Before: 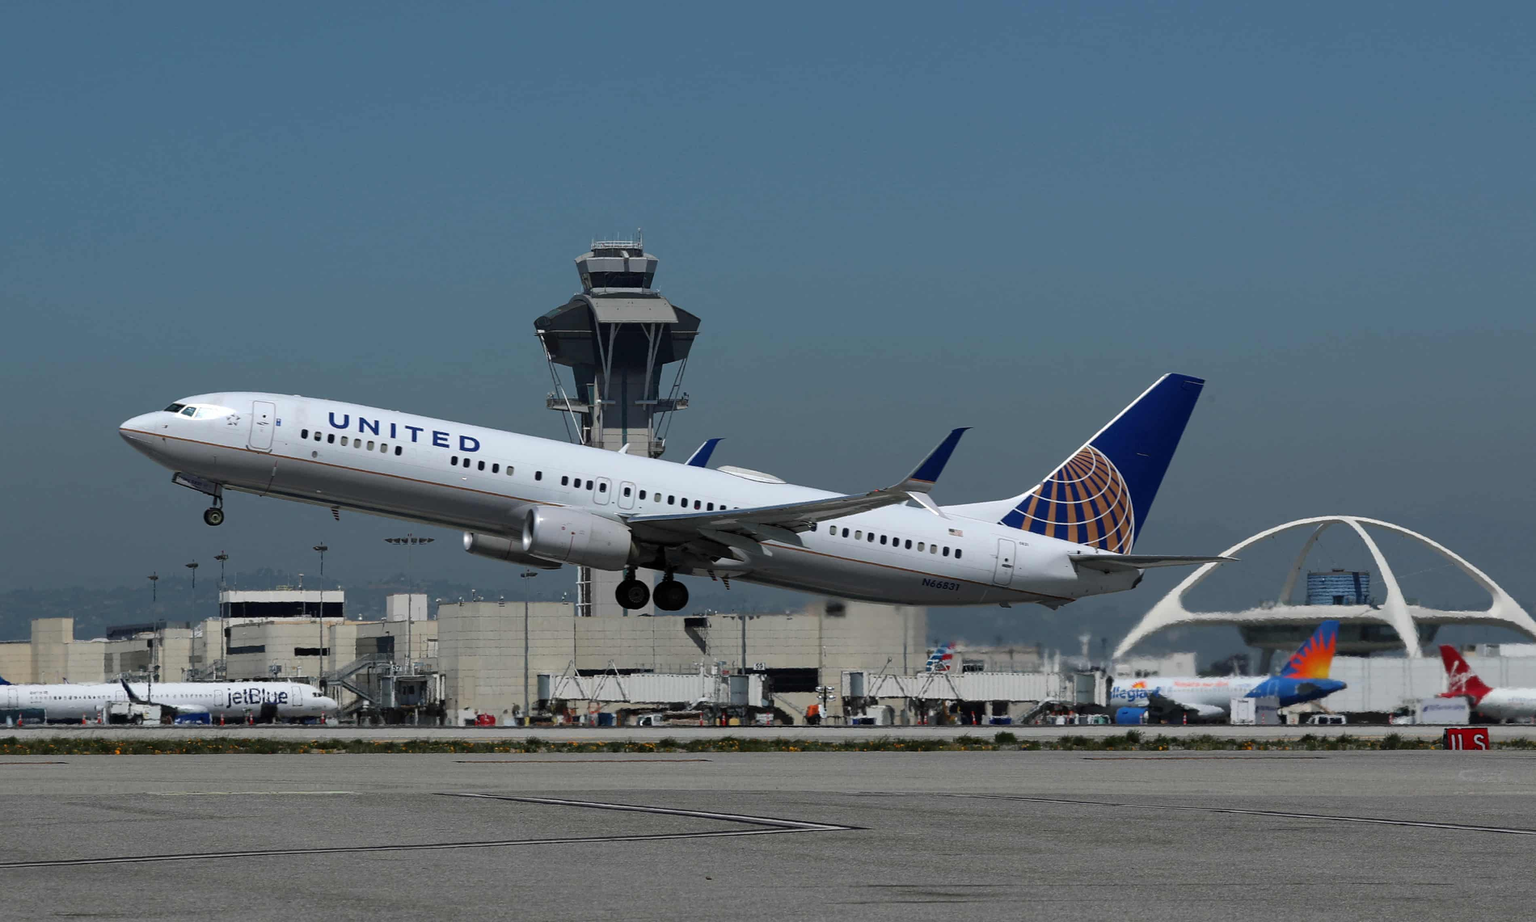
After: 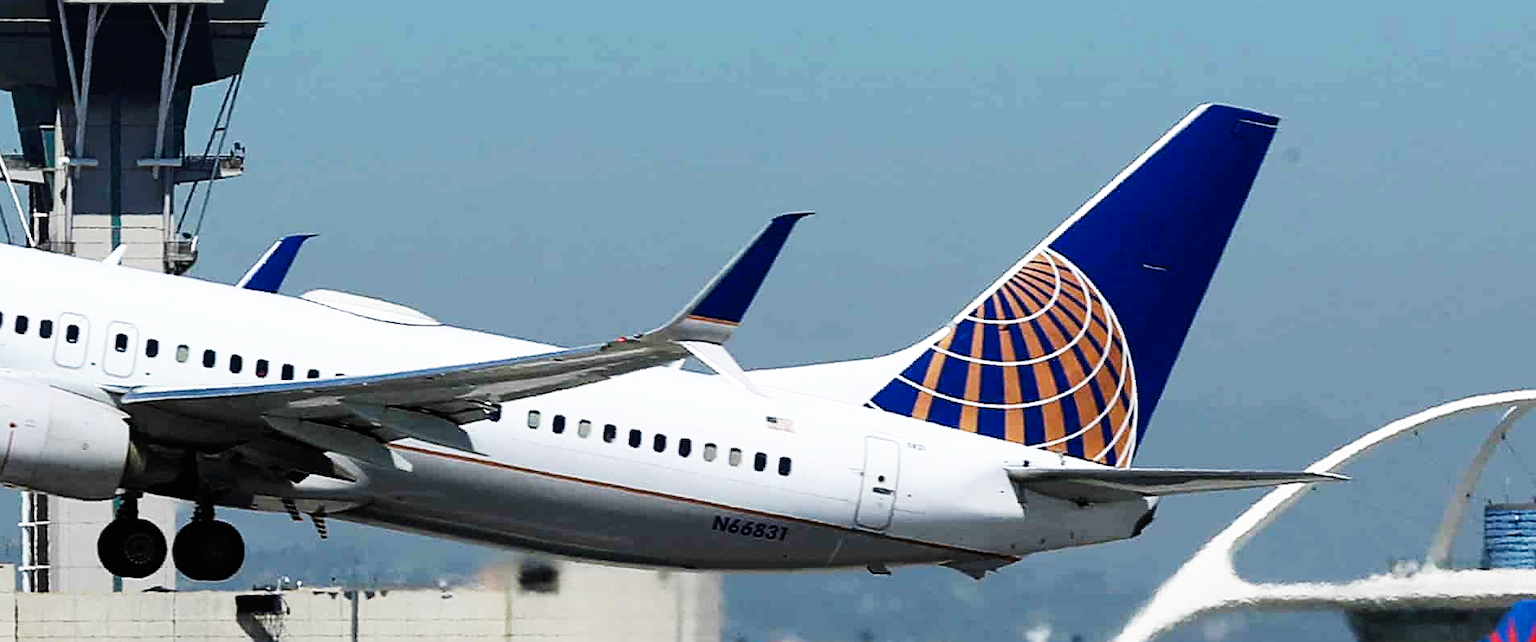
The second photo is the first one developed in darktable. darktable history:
base curve: curves: ch0 [(0, 0) (0.007, 0.004) (0.027, 0.03) (0.046, 0.07) (0.207, 0.54) (0.442, 0.872) (0.673, 0.972) (1, 1)], preserve colors none
sharpen: on, module defaults
crop: left 36.9%, top 34.882%, right 13.183%, bottom 30.358%
